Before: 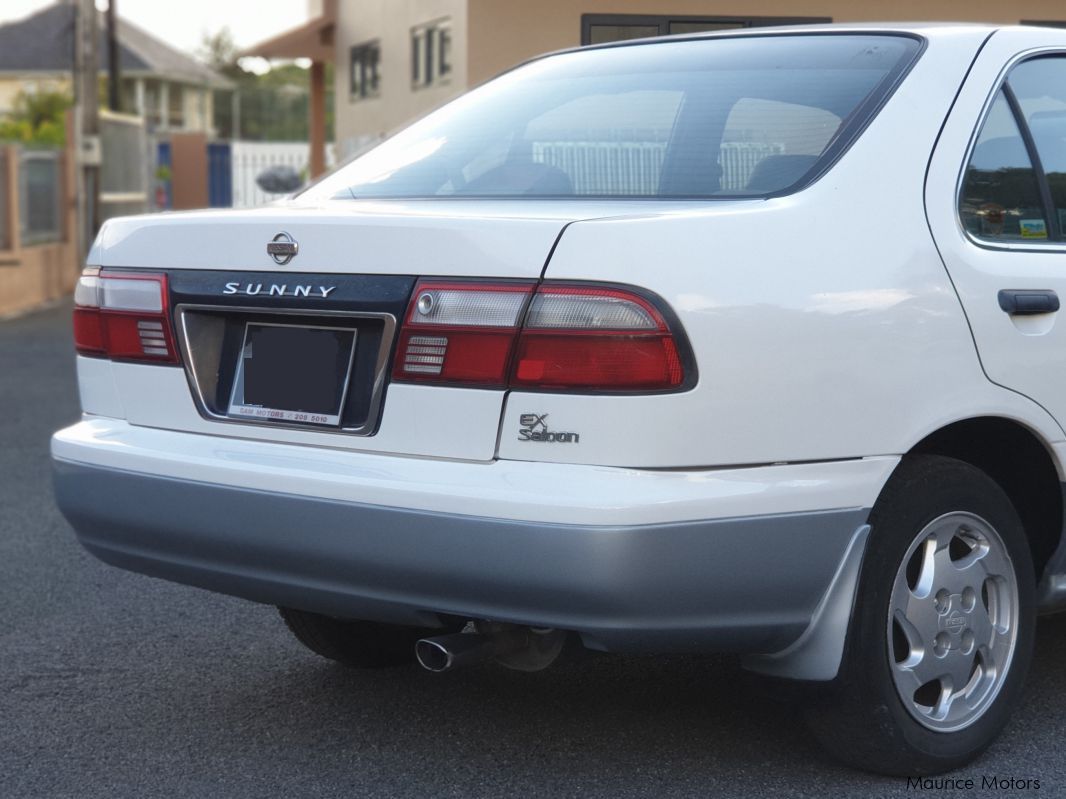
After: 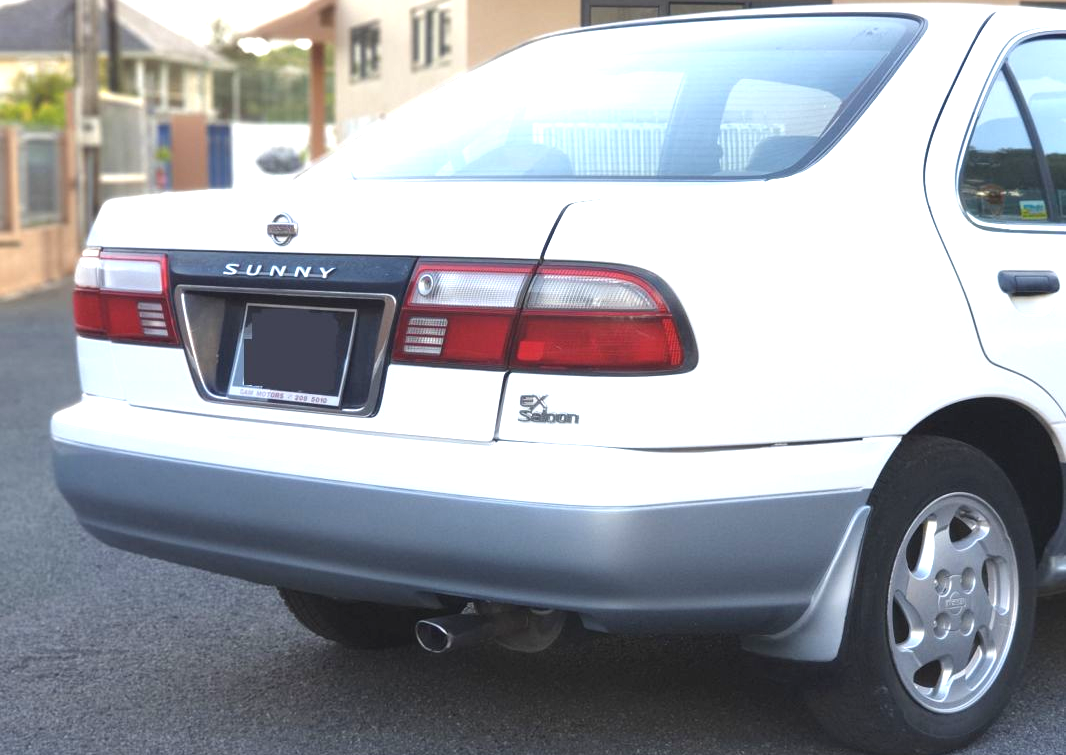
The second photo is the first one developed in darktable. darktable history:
crop and rotate: top 2.479%, bottom 3.018%
exposure: black level correction 0, exposure 1.1 EV, compensate exposure bias true, compensate highlight preservation false
